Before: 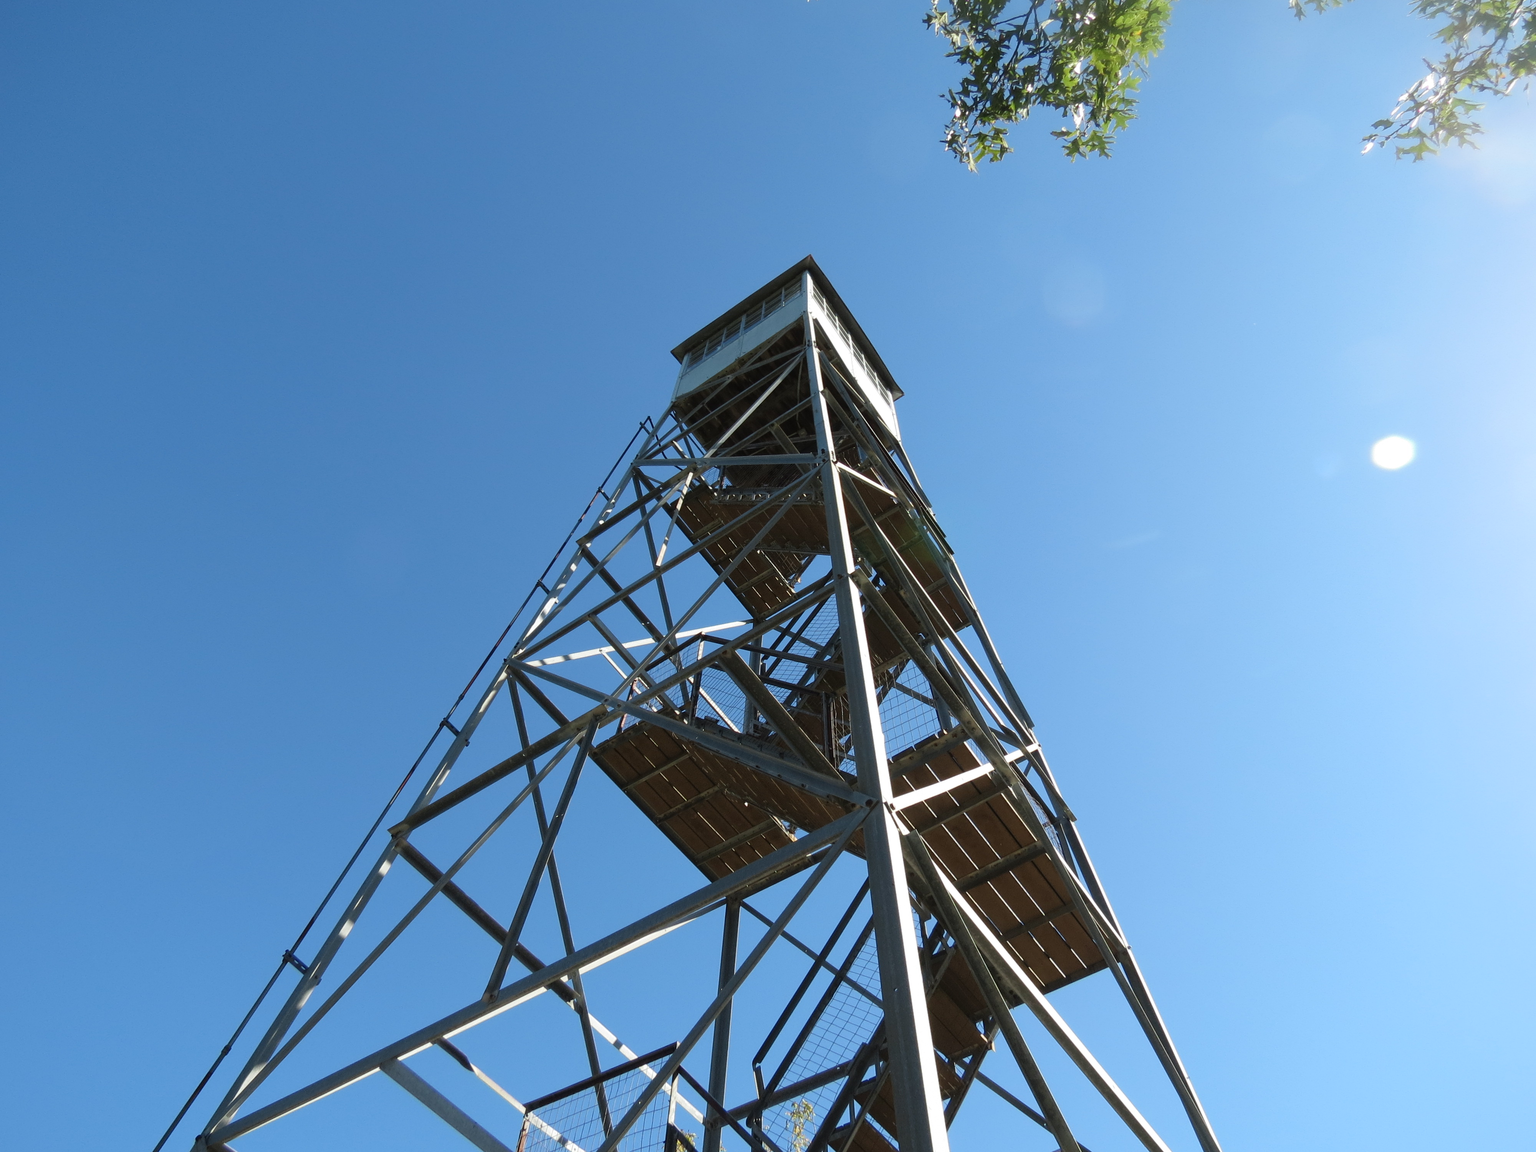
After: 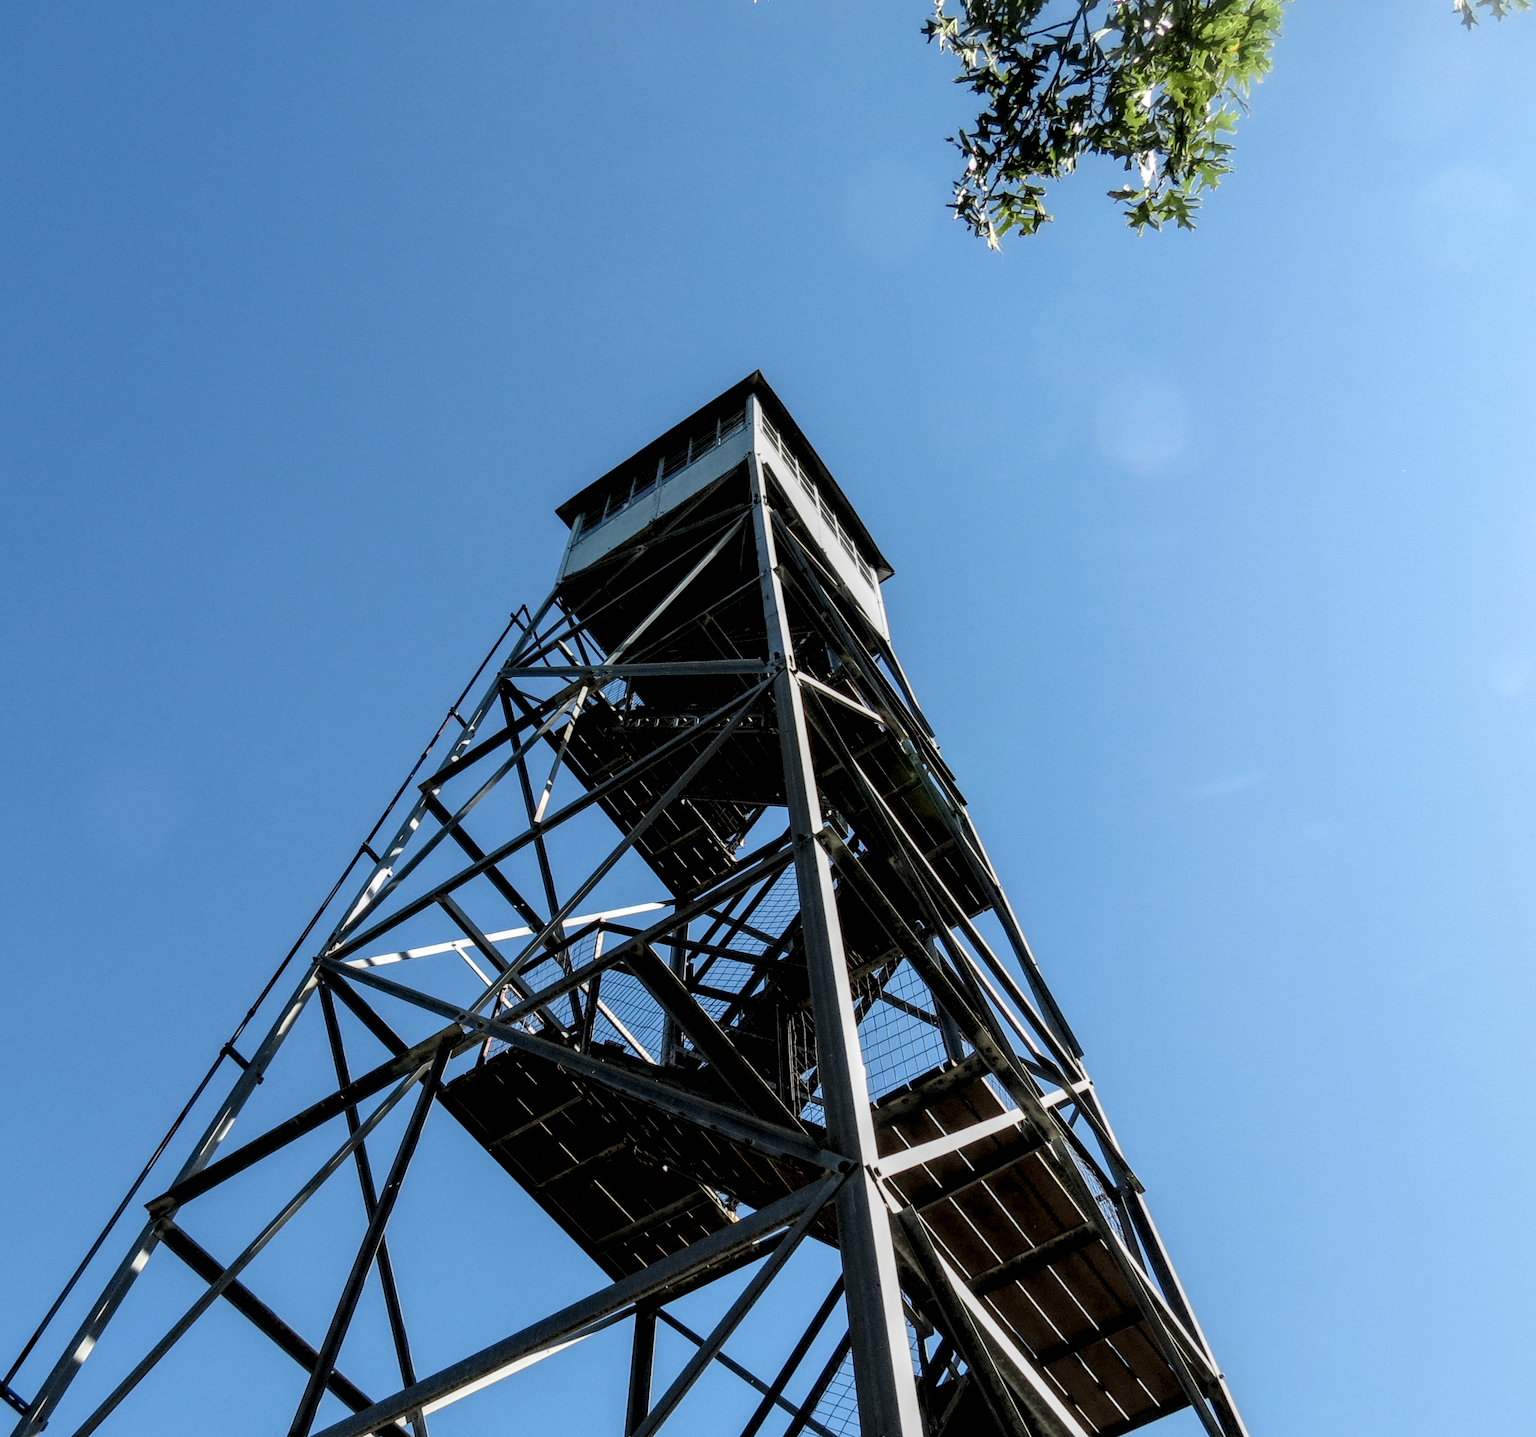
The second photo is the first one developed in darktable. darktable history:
crop: left 18.782%, right 12.355%, bottom 14.034%
local contrast: highlights 23%, detail 150%
filmic rgb: middle gray luminance 8.7%, black relative exposure -6.36 EV, white relative exposure 2.72 EV, threshold 5.96 EV, target black luminance 0%, hardness 4.73, latitude 74.13%, contrast 1.332, shadows ↔ highlights balance 9.38%, enable highlight reconstruction true
